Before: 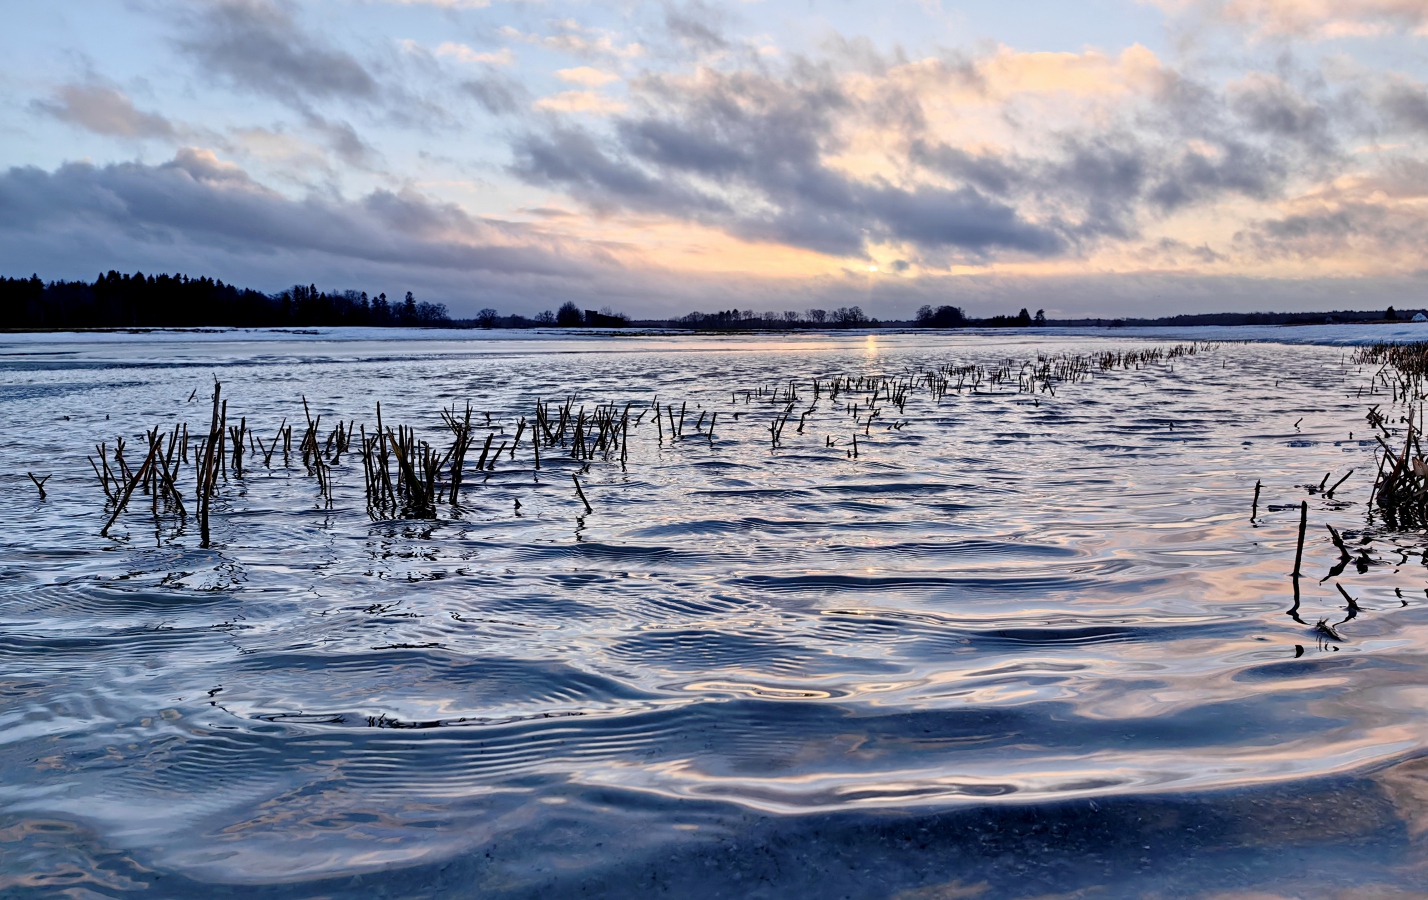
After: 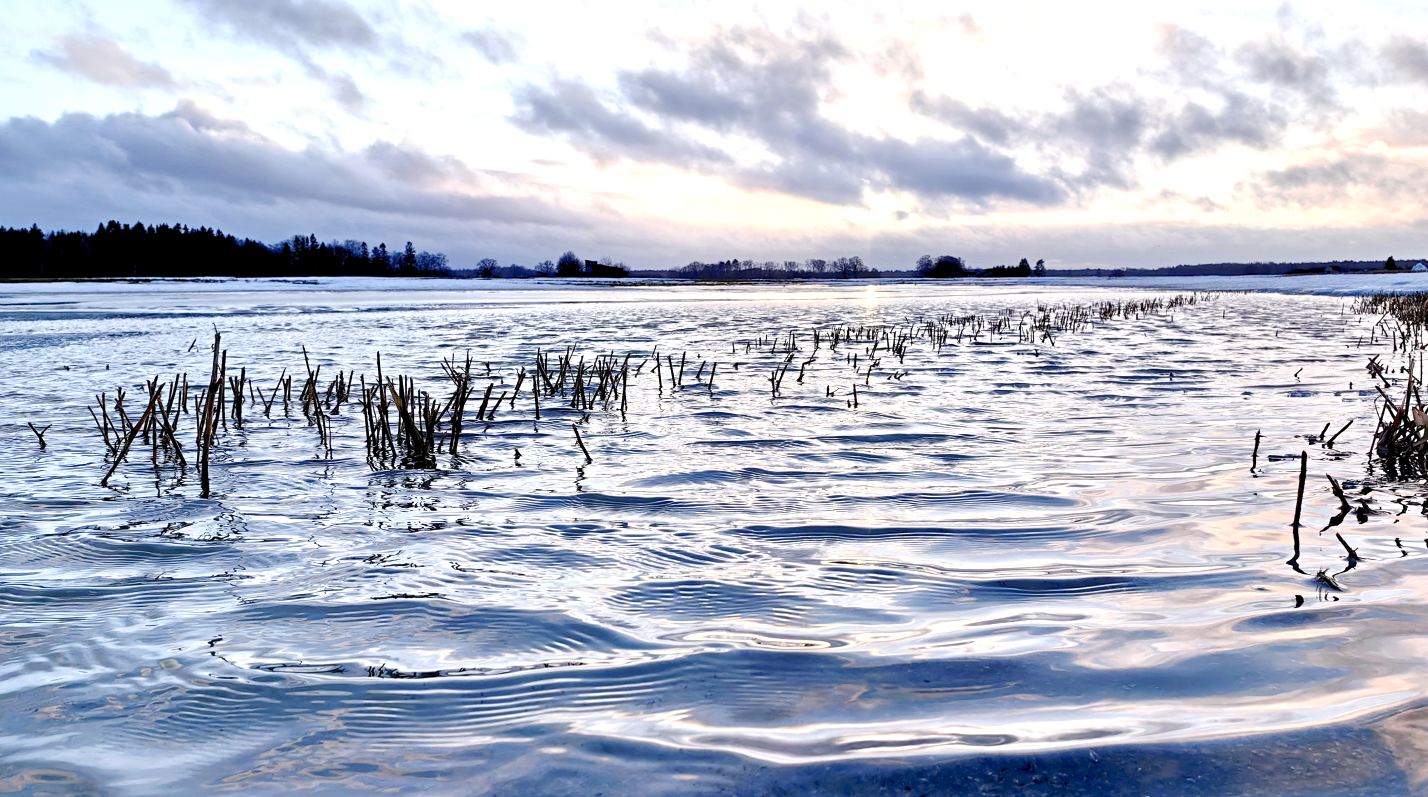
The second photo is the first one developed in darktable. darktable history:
exposure: black level correction -0.001, exposure 1.114 EV, compensate exposure bias true, compensate highlight preservation false
color balance rgb: shadows lift › hue 85.1°, global offset › luminance -0.492%, linear chroma grading › shadows 31.977%, linear chroma grading › global chroma -1.992%, linear chroma grading › mid-tones 4.073%, perceptual saturation grading › global saturation -32.308%, contrast -10.507%
crop and rotate: top 5.593%, bottom 5.812%
